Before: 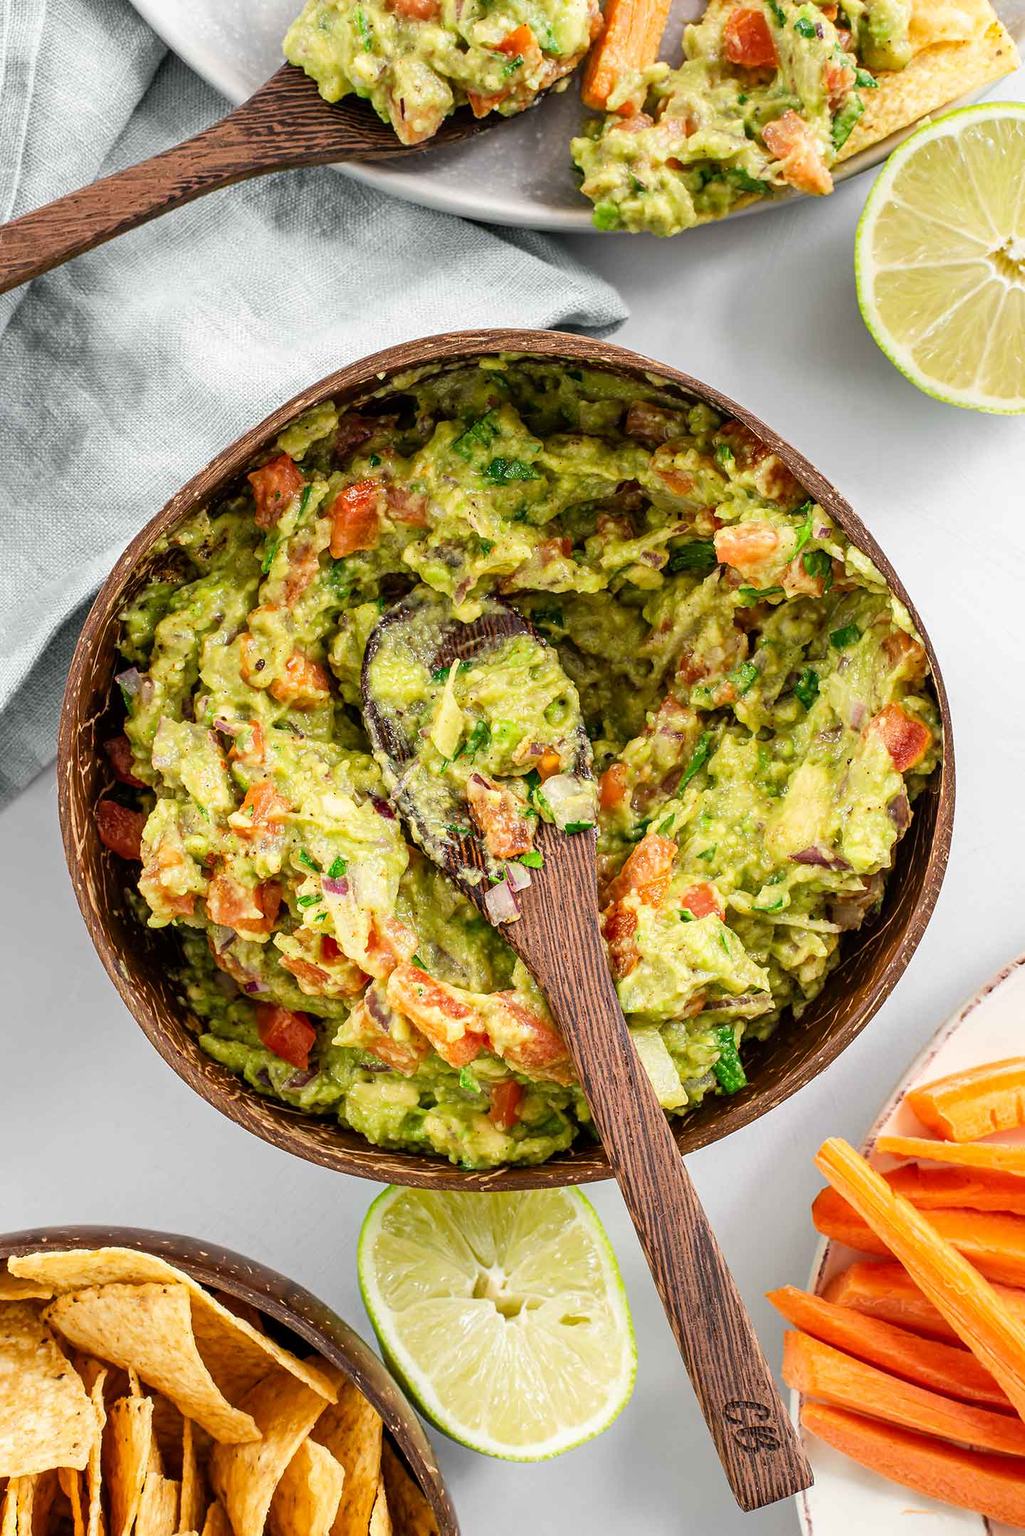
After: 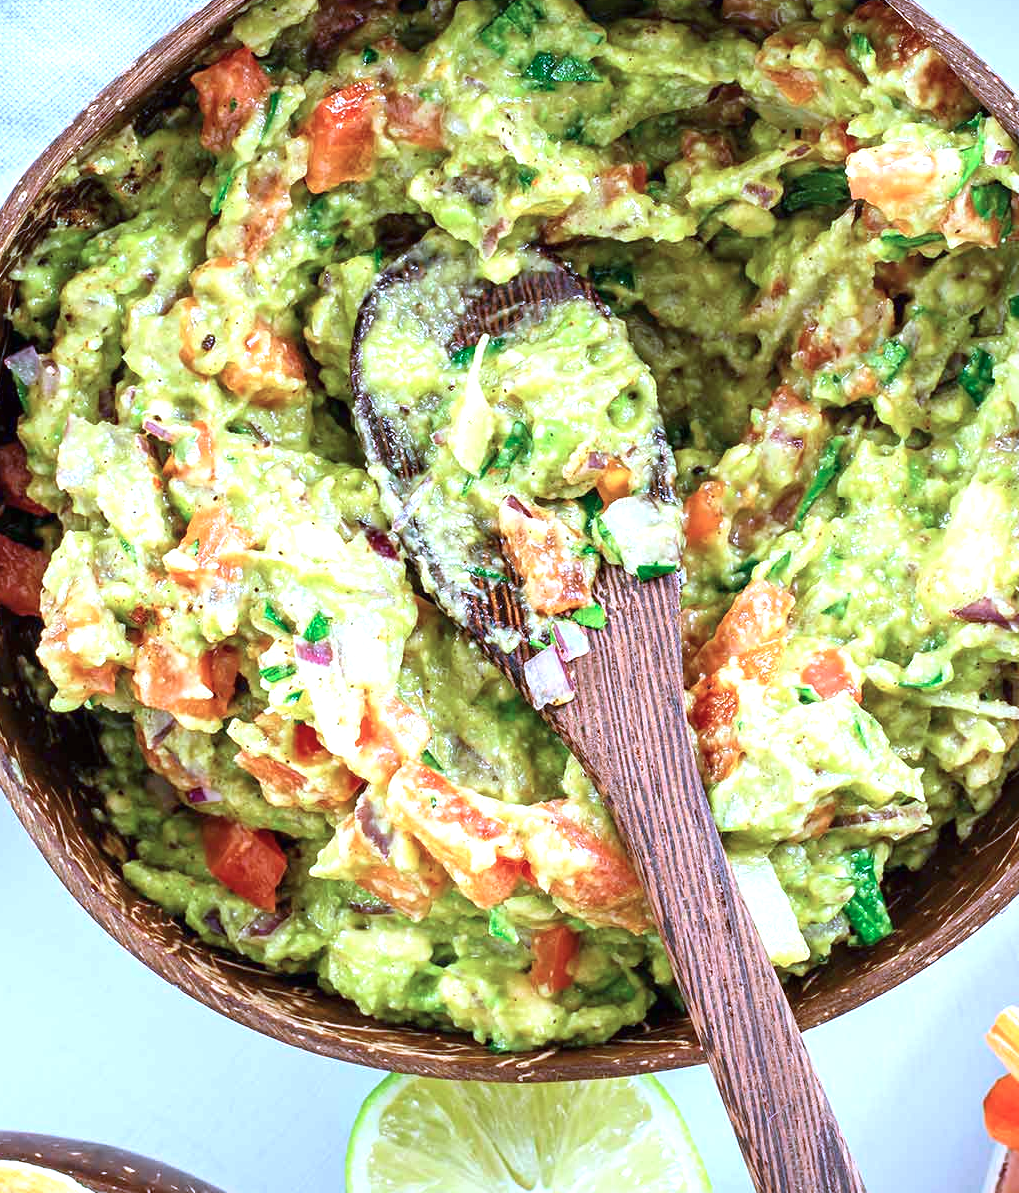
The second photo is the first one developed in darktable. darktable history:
exposure: black level correction 0, exposure 0.701 EV, compensate exposure bias true, compensate highlight preservation false
color calibration: illuminant as shot in camera, adaptation linear Bradford (ICC v4), x 0.407, y 0.404, temperature 3561.58 K
crop: left 10.911%, top 27.4%, right 18.297%, bottom 17.255%
